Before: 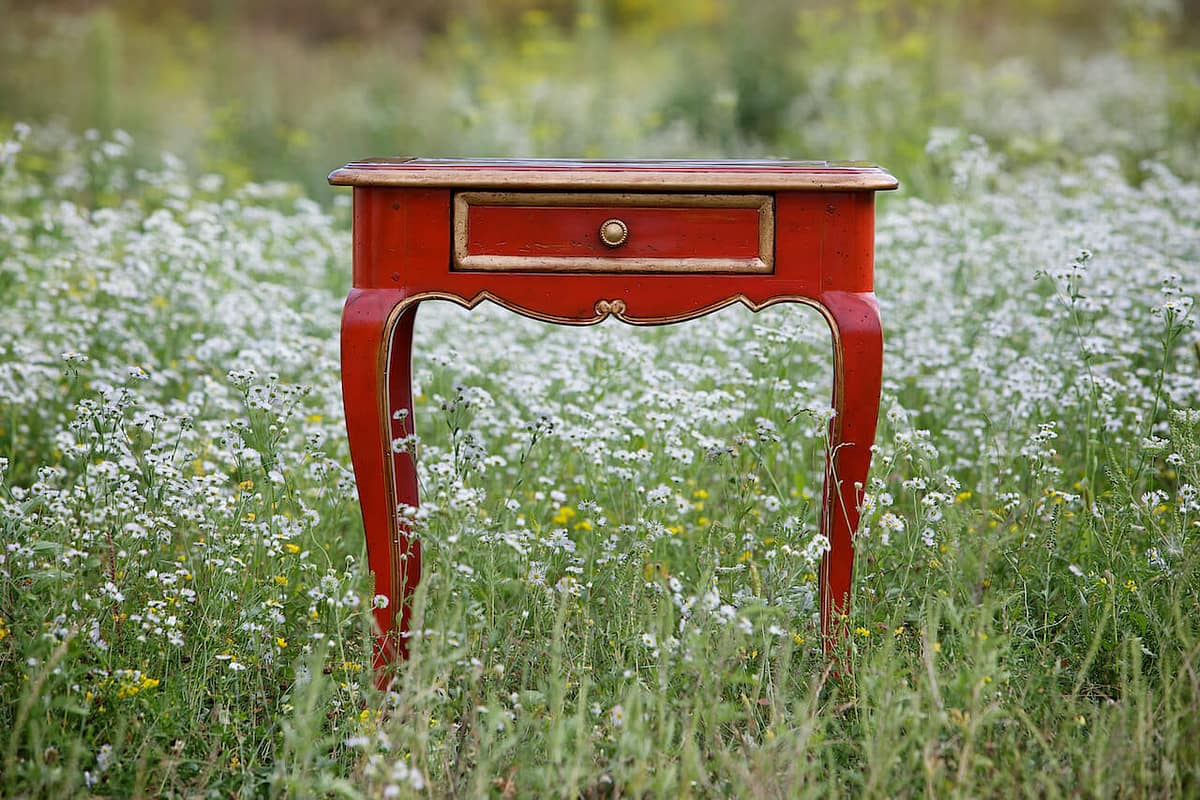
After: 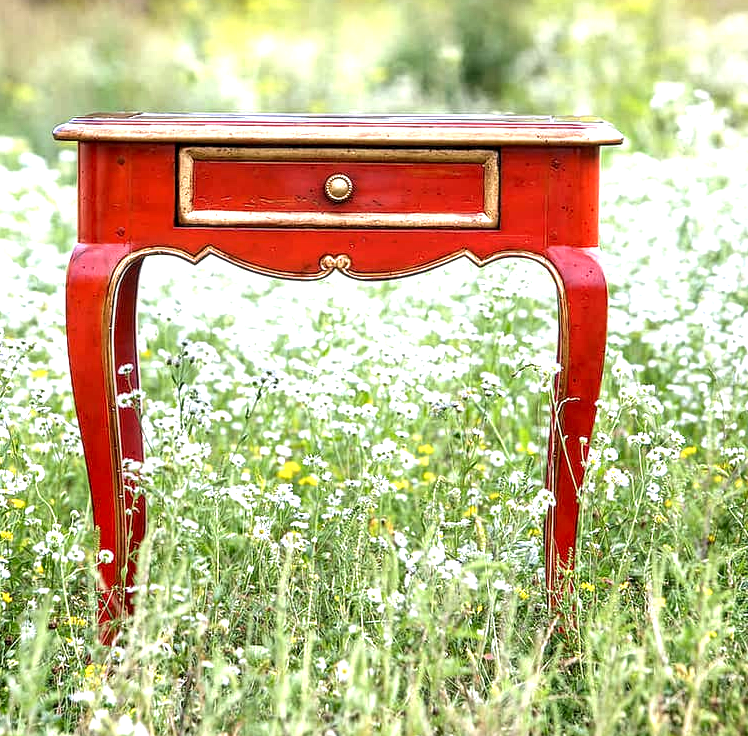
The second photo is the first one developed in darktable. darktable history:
local contrast: detail 150%
exposure: exposure 1.25 EV, compensate exposure bias true, compensate highlight preservation false
crop and rotate: left 22.918%, top 5.629%, right 14.711%, bottom 2.247%
